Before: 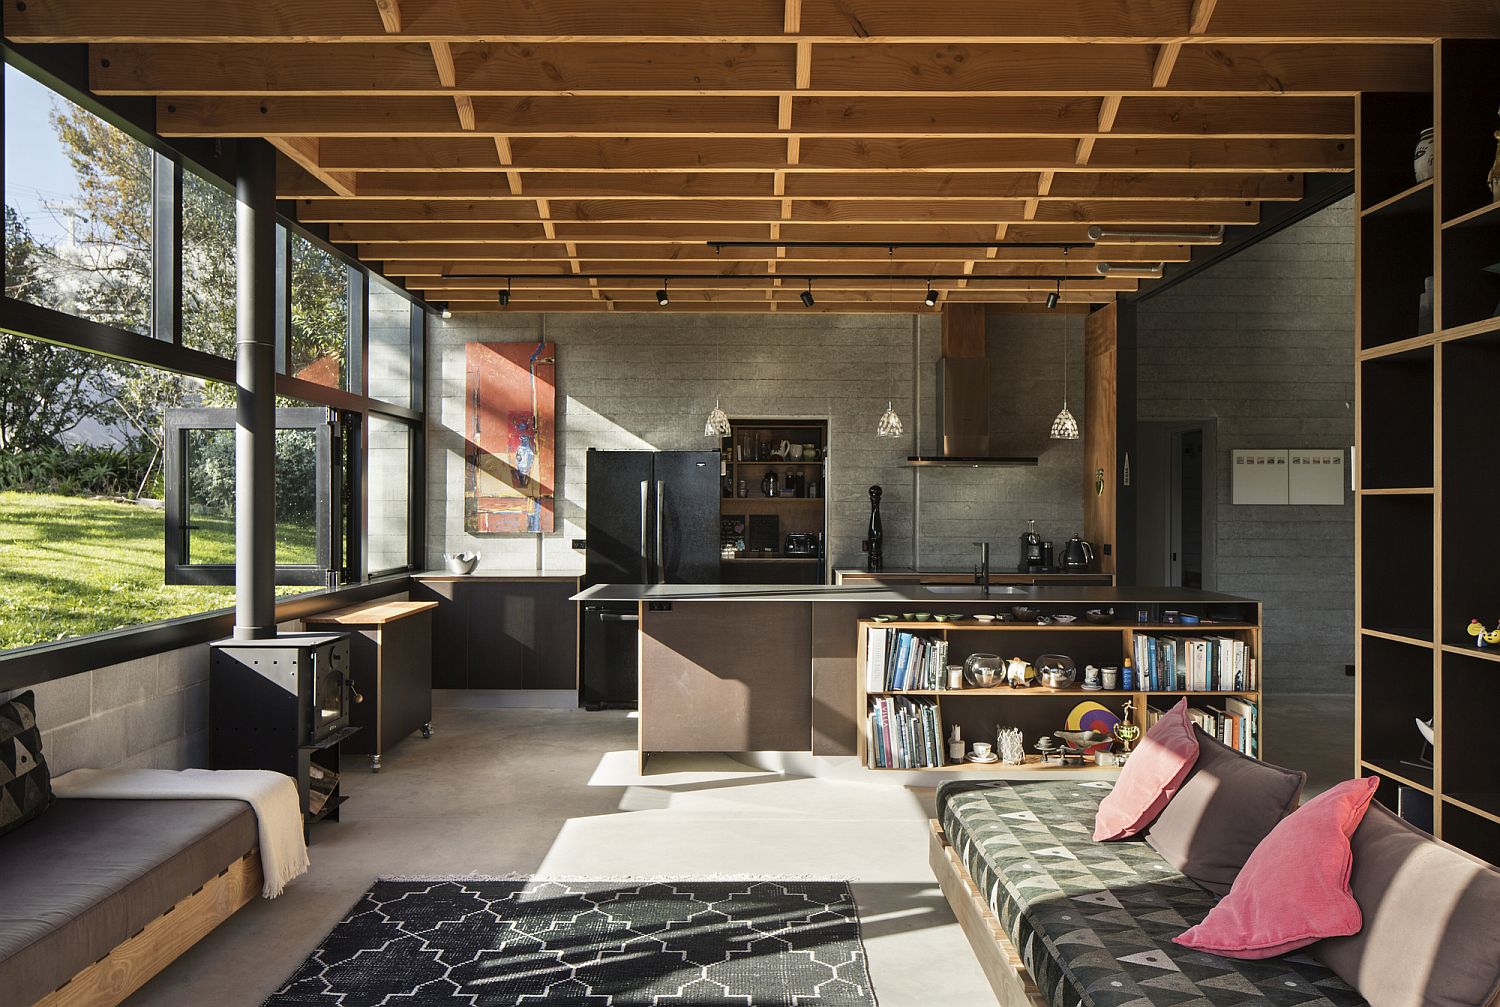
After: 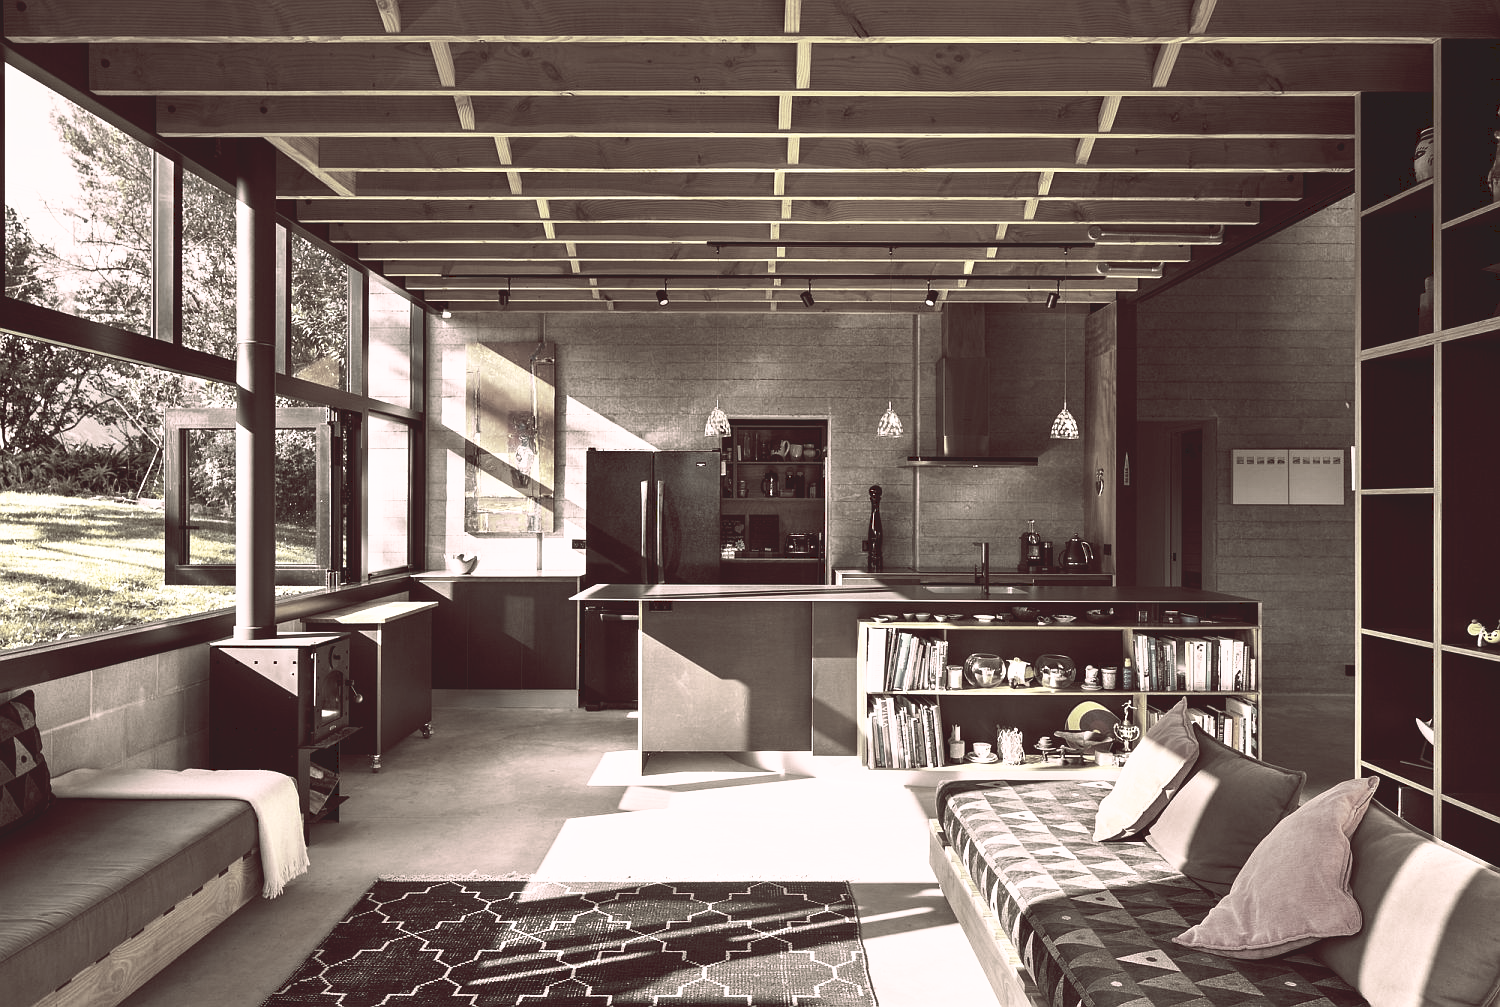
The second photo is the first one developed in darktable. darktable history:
tone curve: curves: ch0 [(0, 0) (0.003, 0.116) (0.011, 0.116) (0.025, 0.113) (0.044, 0.114) (0.069, 0.118) (0.1, 0.137) (0.136, 0.171) (0.177, 0.213) (0.224, 0.259) (0.277, 0.316) (0.335, 0.381) (0.399, 0.458) (0.468, 0.548) (0.543, 0.654) (0.623, 0.775) (0.709, 0.895) (0.801, 0.972) (0.898, 0.991) (1, 1)], preserve colors none
color look up table: target L [100.28, 86.82, 95.75, 75.84, 88.79, 66.67, 63.13, 71.9, 66.65, 69.38, 59.49, 50.18, 35.88, 42.12, 30.21, 200.15, 99.08, 88.91, 76.22, 69, 61.19, 46.04, 58.81, 53.46, 31.68, 46.53, 50.23, 36.94, 19.62, 22.81, 92.31, 99.41, 49.69, 46.73, 51.25, 51.51, 35.73, 40.31, 31.38, 11.2, 8.641, 3.563, 3.26, 69.79, 84.24, 58.19, 42.96, 32.77, 18.81], target a [0.339, -22.43, -27.32, -8.957, -3.907, -10.76, -11.14, -3.568, -5.413, -1.532, 0.423, -5.96, -2.894, 2.452, 3.033, 0, -1.325, -14.41, 2.963, 1.018, 3.567, 8.56, 2.657, 8.117, 11.92, 9.942, 4.7, 6.141, 9.367, 8.474, 22.1, 1.273, 12.61, -2.423, 9.894, 5.256, 3.306, 6.846, 3.918, 8.644, 10.35, 24.42, 22.61, -10.76, -4.038, -6.983, -2.392, 0.857, 6.417], target b [0.121, 33.02, 21.01, 22.42, 20.55, 2.127, 5.949, 22.33, 15.2, 4.852, 16.24, 5.387, 9.435, 6.028, 8.604, 0, 29.13, 30.01, 6.194, 9.208, 13.64, 12.4, 5.01, 2.741, 4.392, 7.758, 7.935, 8.617, 4.504, 4.925, 5.391, 17.42, -2.715, -1.946, -2.46, 1.728, -3.886, -2.111, 3.048, 1.171, 14.01, 5.355, 4.919, 0.735, 6.283, -0.466, -1.169, 3.503, 3.926], num patches 49
